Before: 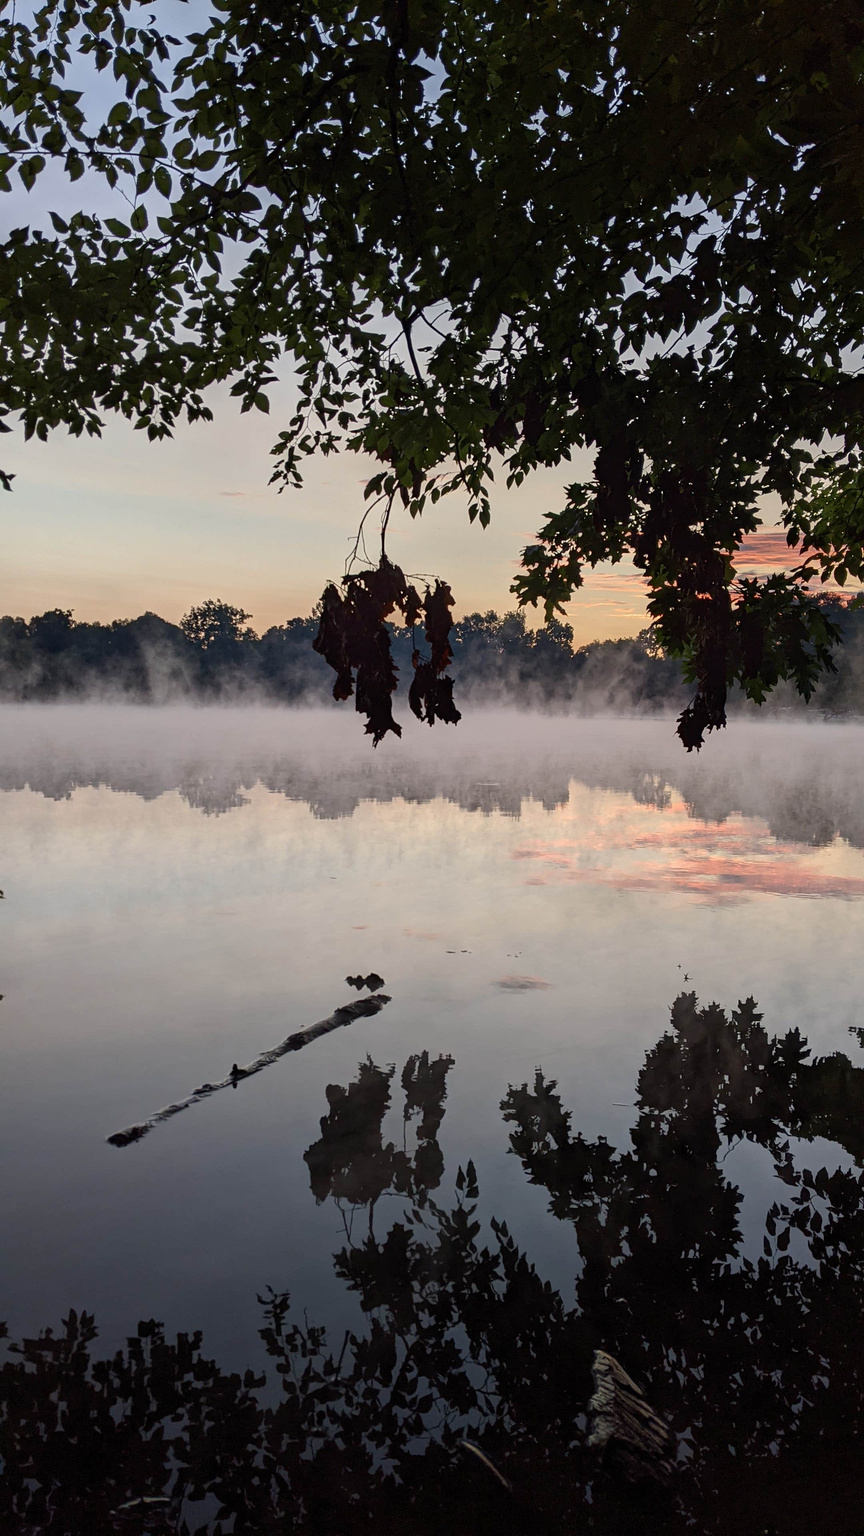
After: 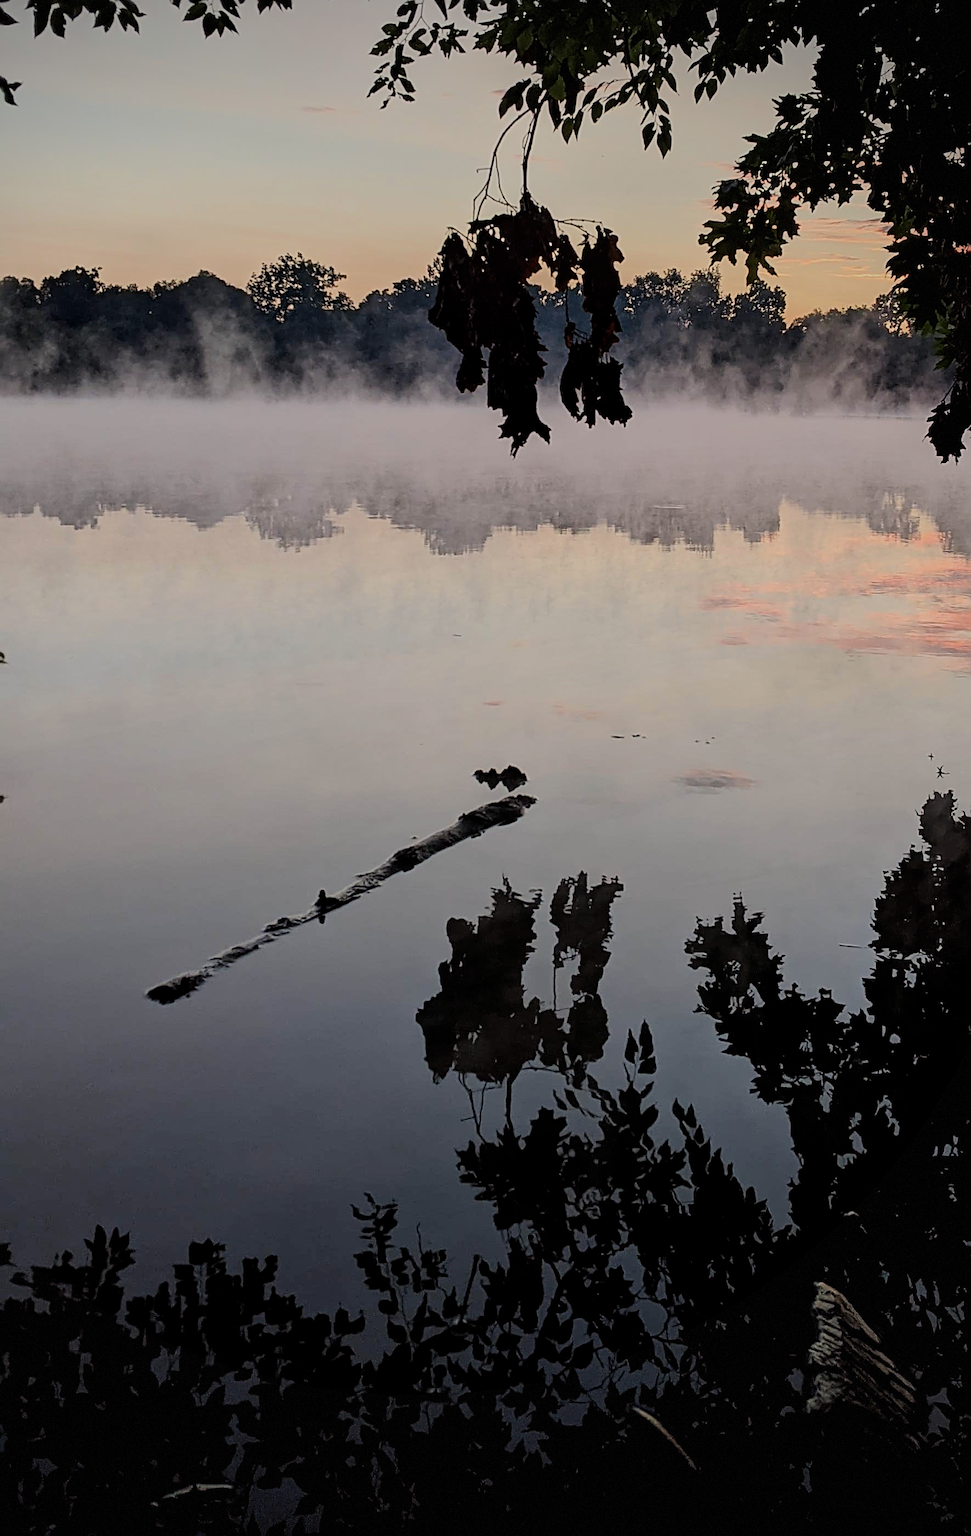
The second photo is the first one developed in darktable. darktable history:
vignetting: center (-0.147, 0.015), dithering 8-bit output, unbound false
crop: top 26.985%, right 17.953%
filmic rgb: middle gray luminance 29.91%, black relative exposure -8.97 EV, white relative exposure 7 EV, target black luminance 0%, hardness 2.95, latitude 1.78%, contrast 0.96, highlights saturation mix 4.66%, shadows ↔ highlights balance 12.49%, color science v6 (2022)
sharpen: radius 2.636, amount 0.655
